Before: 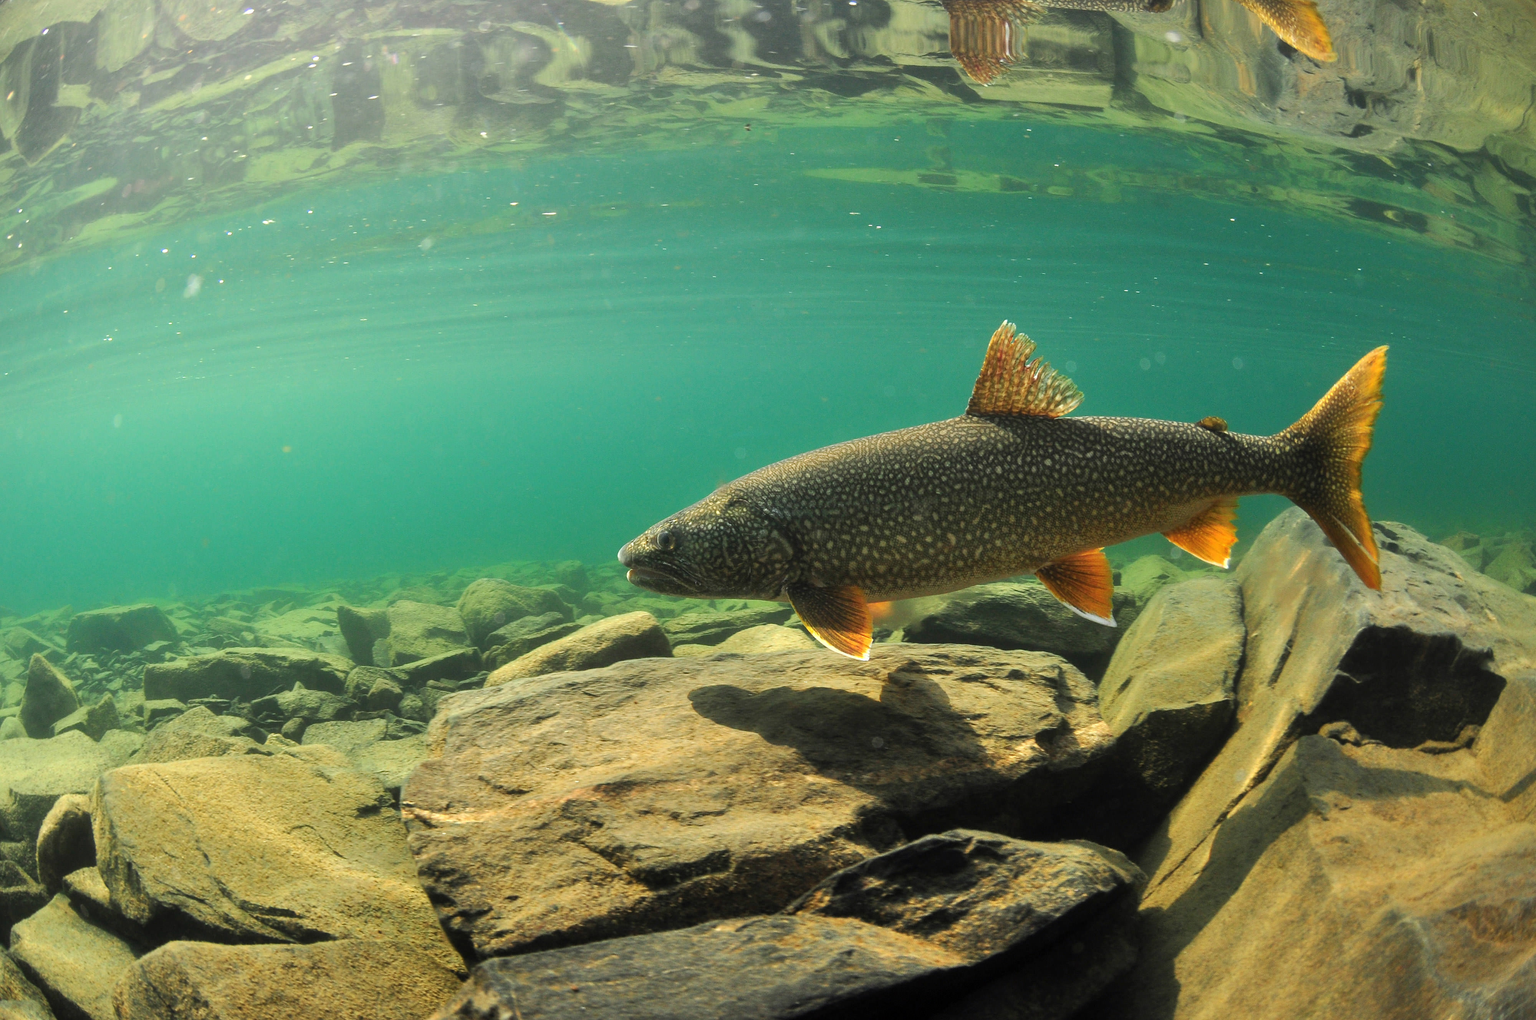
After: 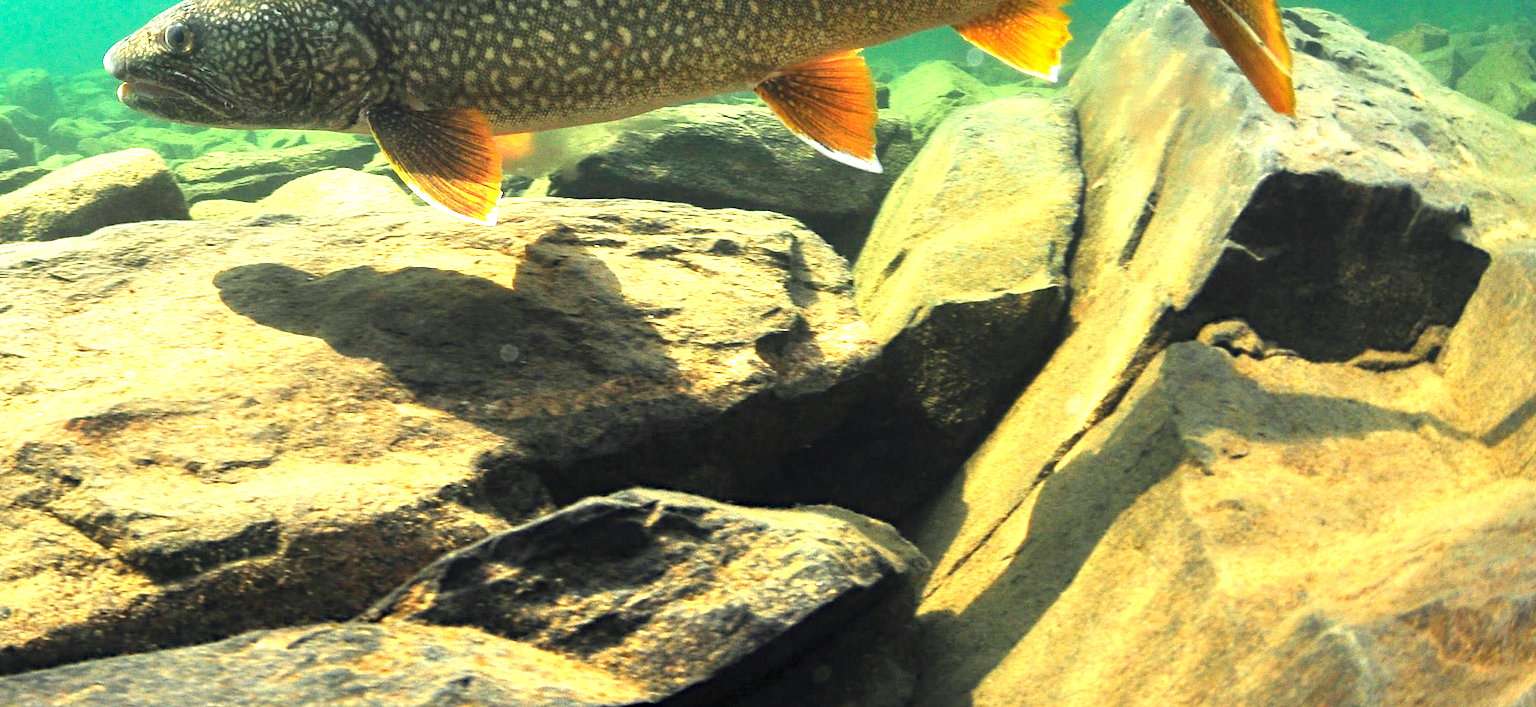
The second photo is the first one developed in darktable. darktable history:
crop and rotate: left 35.915%, top 50.633%, bottom 4.955%
exposure: black level correction 0, exposure 0.894 EV, compensate exposure bias true, compensate highlight preservation false
haze removal: compatibility mode true, adaptive false
